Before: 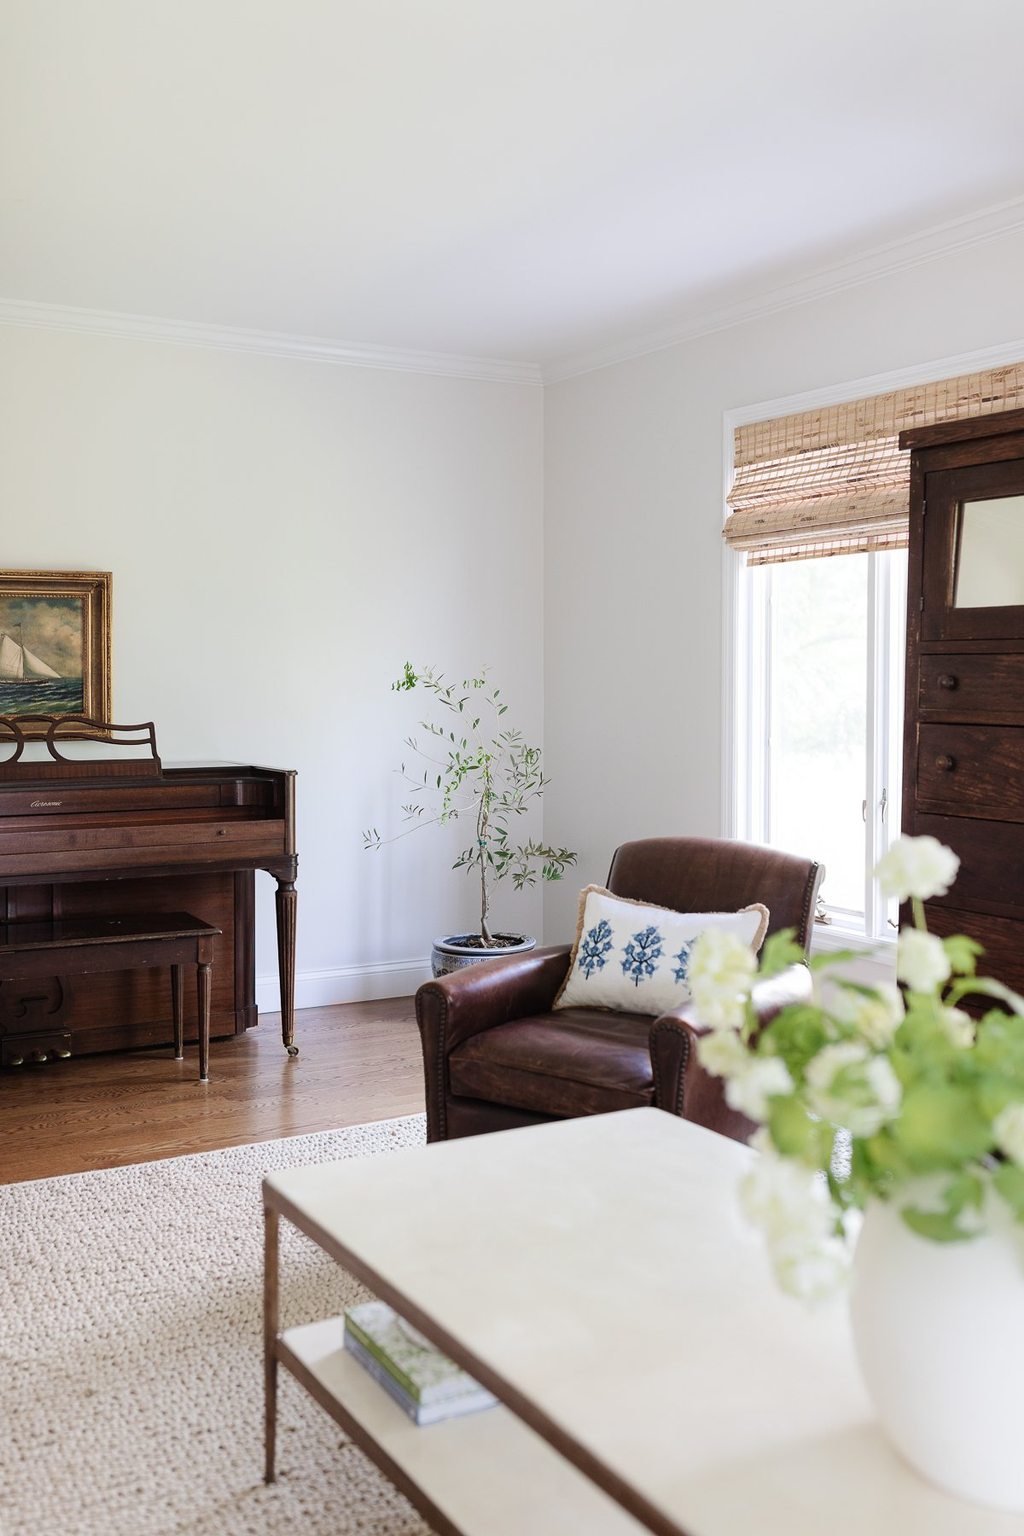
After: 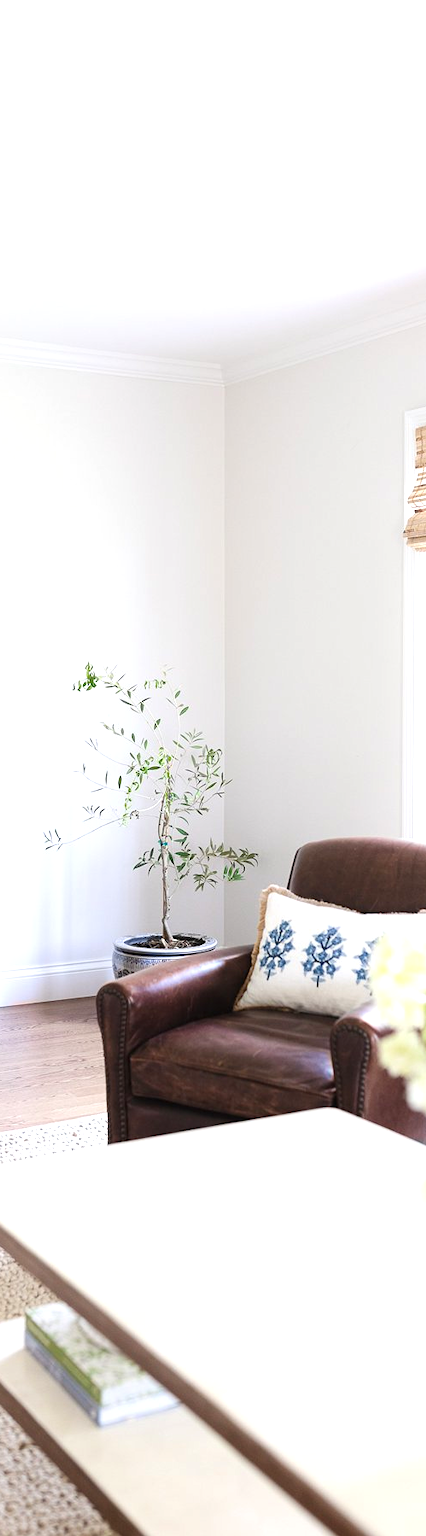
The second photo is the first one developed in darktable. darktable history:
exposure: black level correction 0, exposure 0.7 EV, compensate exposure bias true, compensate highlight preservation false
crop: left 31.229%, right 27.105%
